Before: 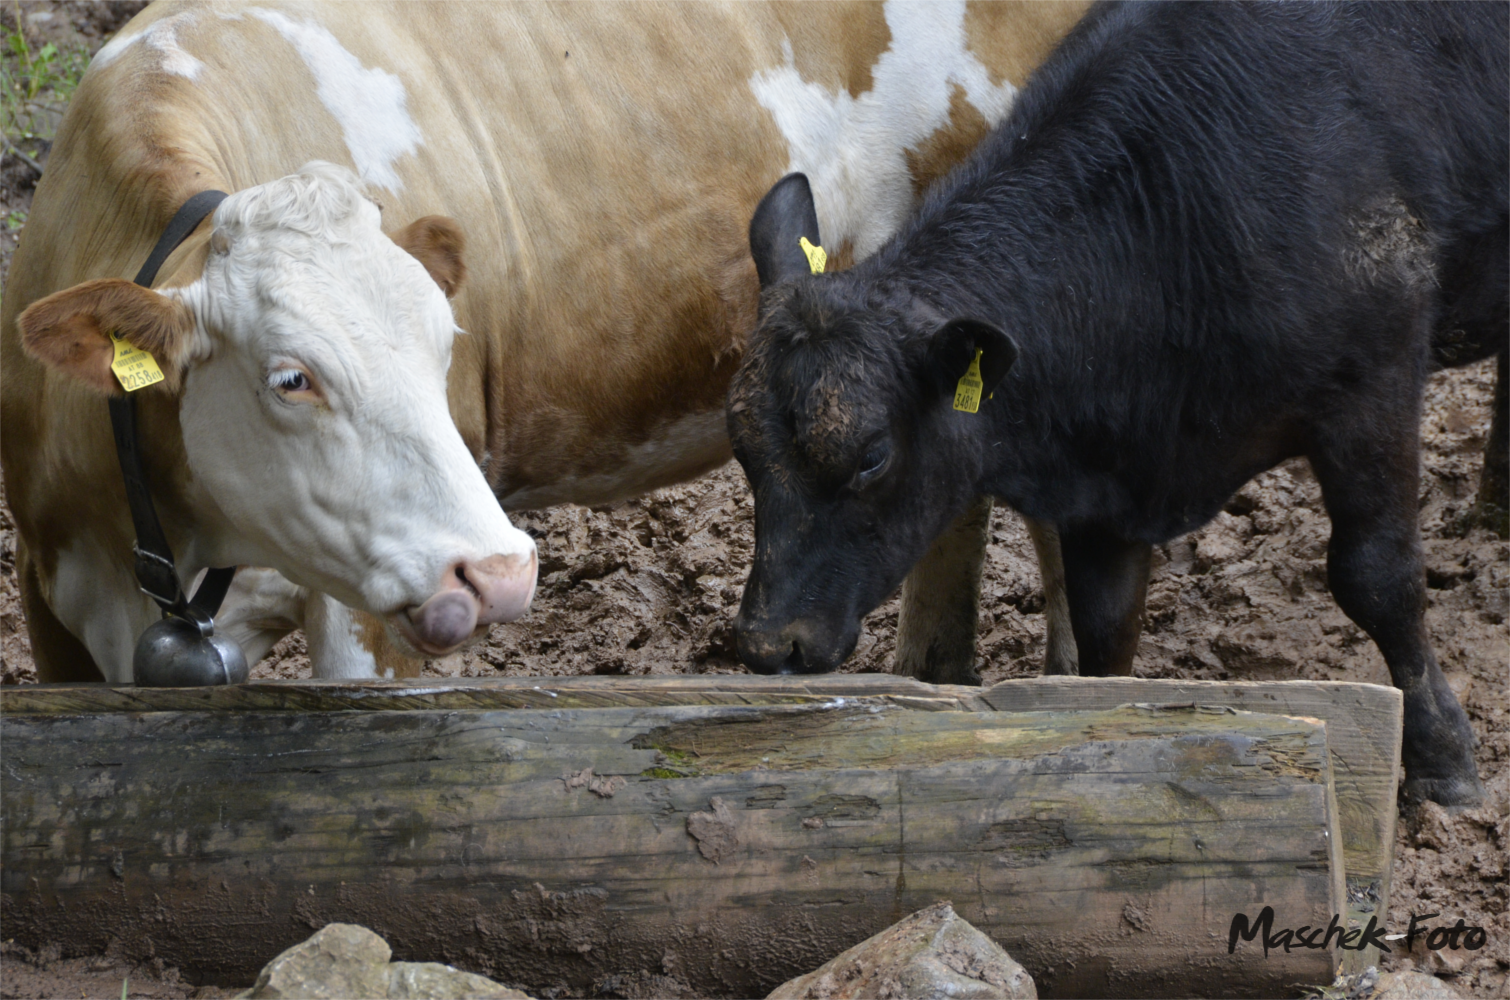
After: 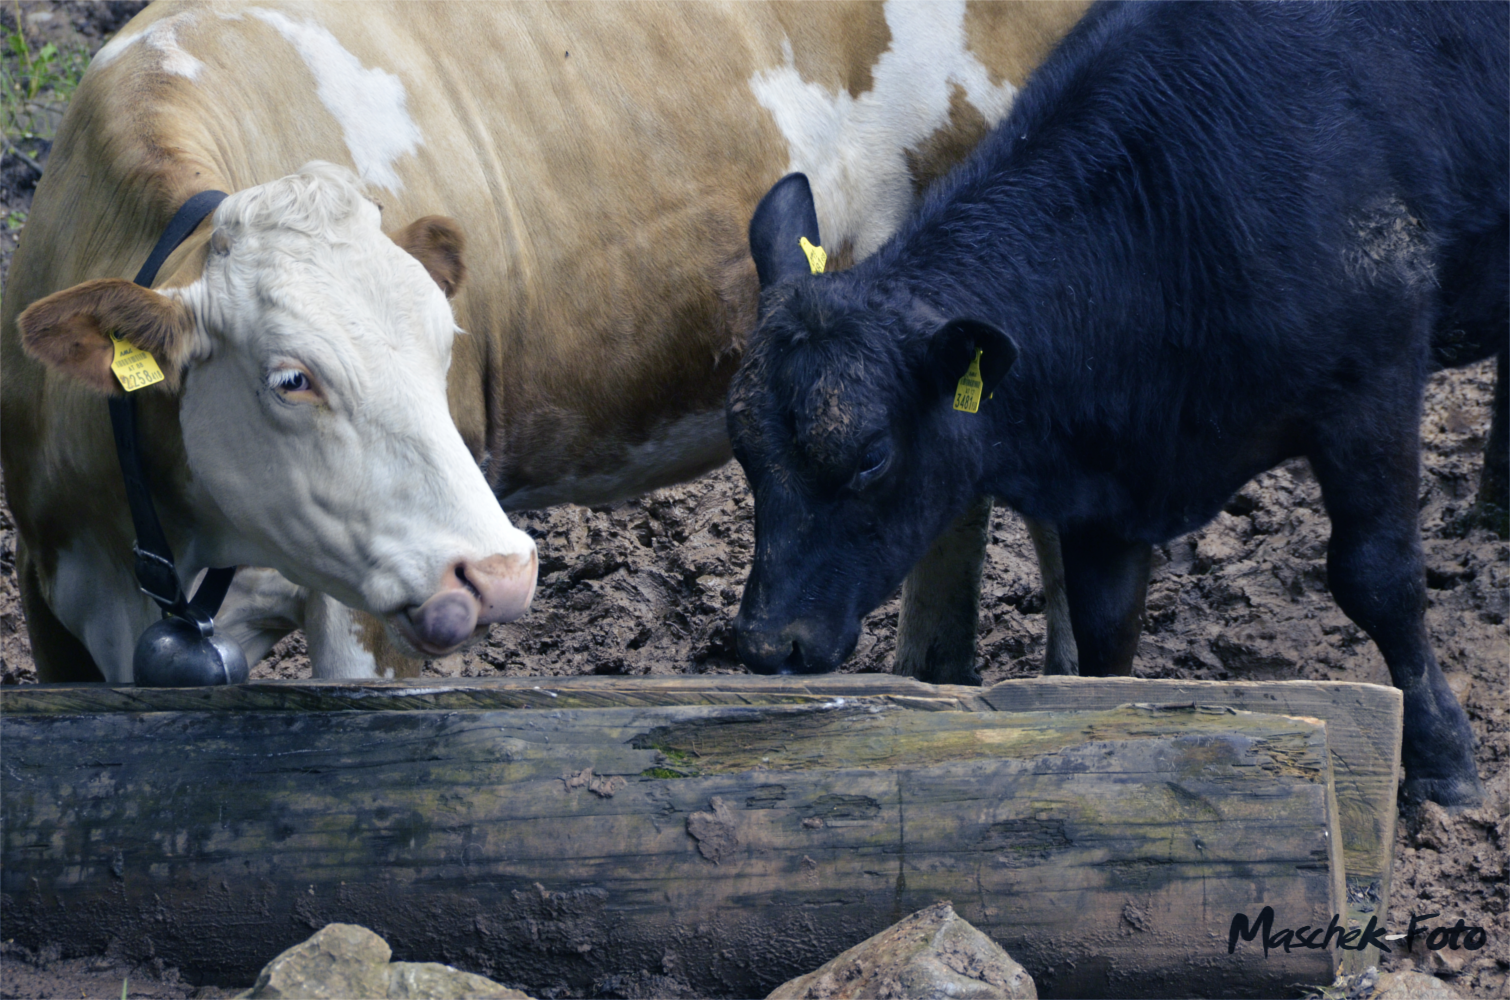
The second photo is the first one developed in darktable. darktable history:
color balance rgb: shadows lift › luminance -41.111%, shadows lift › chroma 14.187%, shadows lift › hue 261.34°, perceptual saturation grading › global saturation 0.035%, global vibrance 9.207%
